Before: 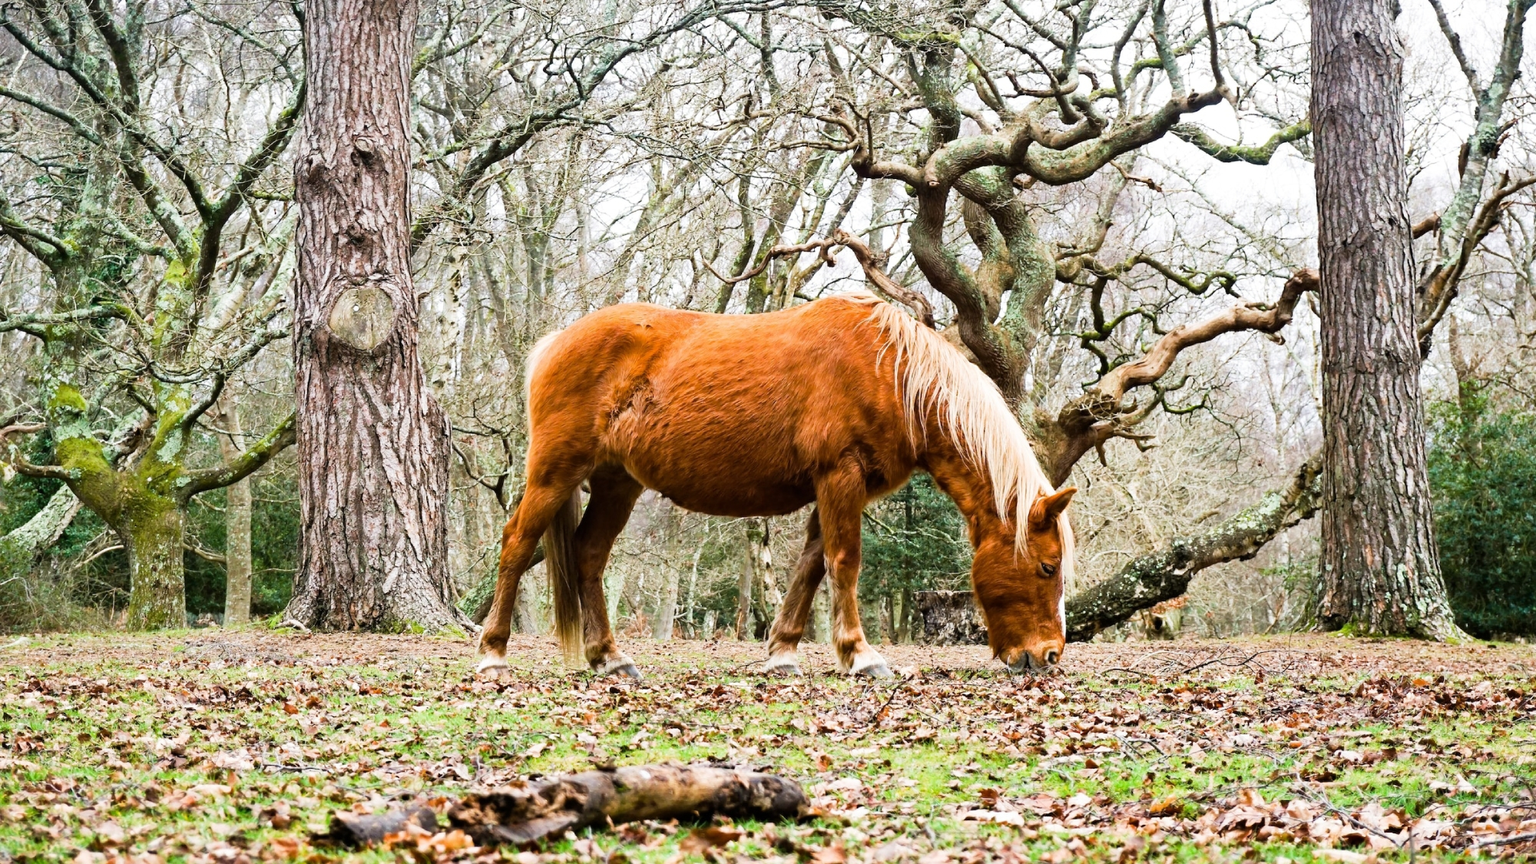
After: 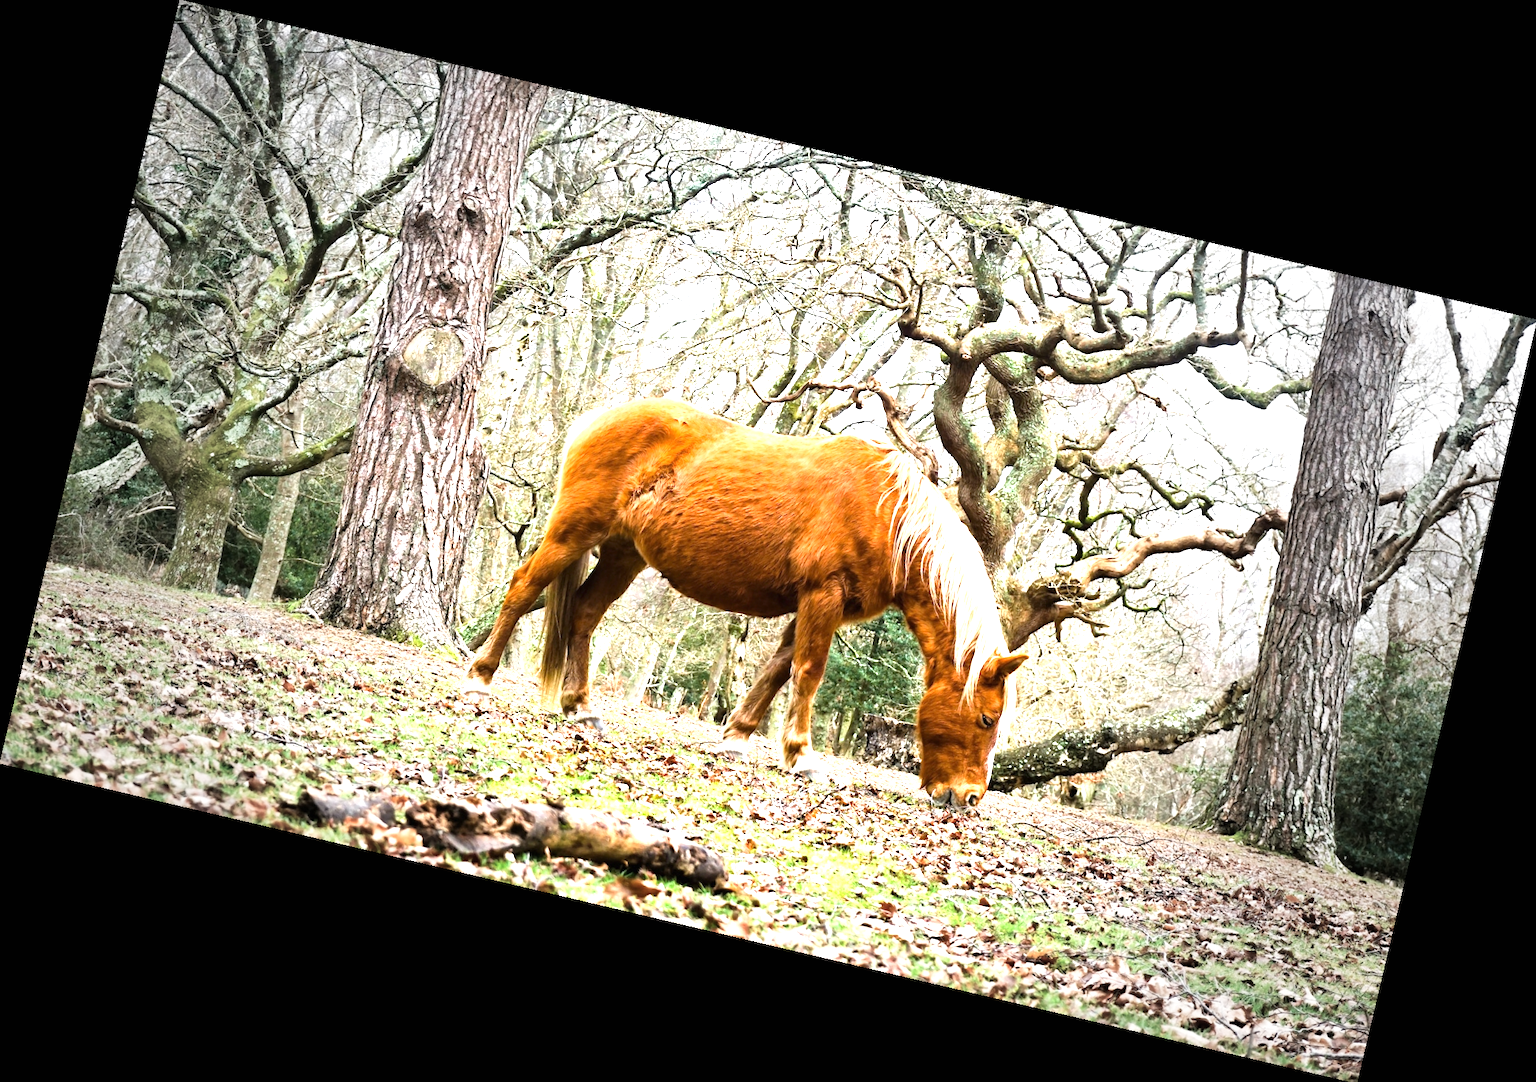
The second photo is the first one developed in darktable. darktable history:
exposure: black level correction 0, exposure 1.1 EV, compensate highlight preservation false
vignetting: fall-off start 40%, fall-off radius 40%
rotate and perspective: rotation 13.27°, automatic cropping off
